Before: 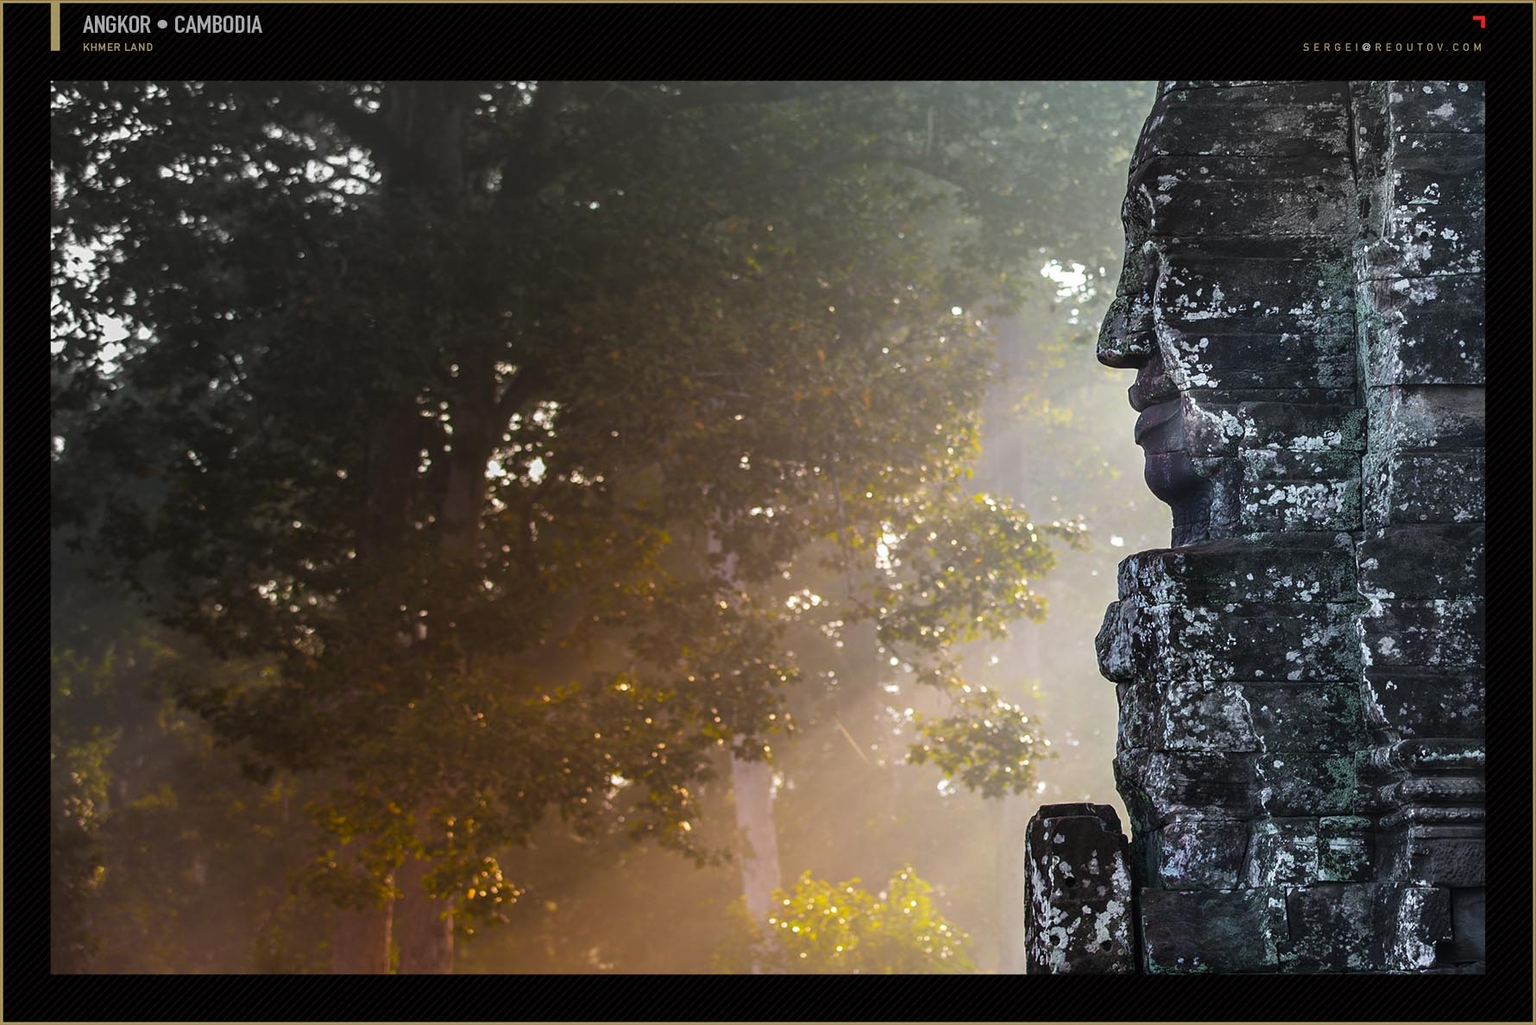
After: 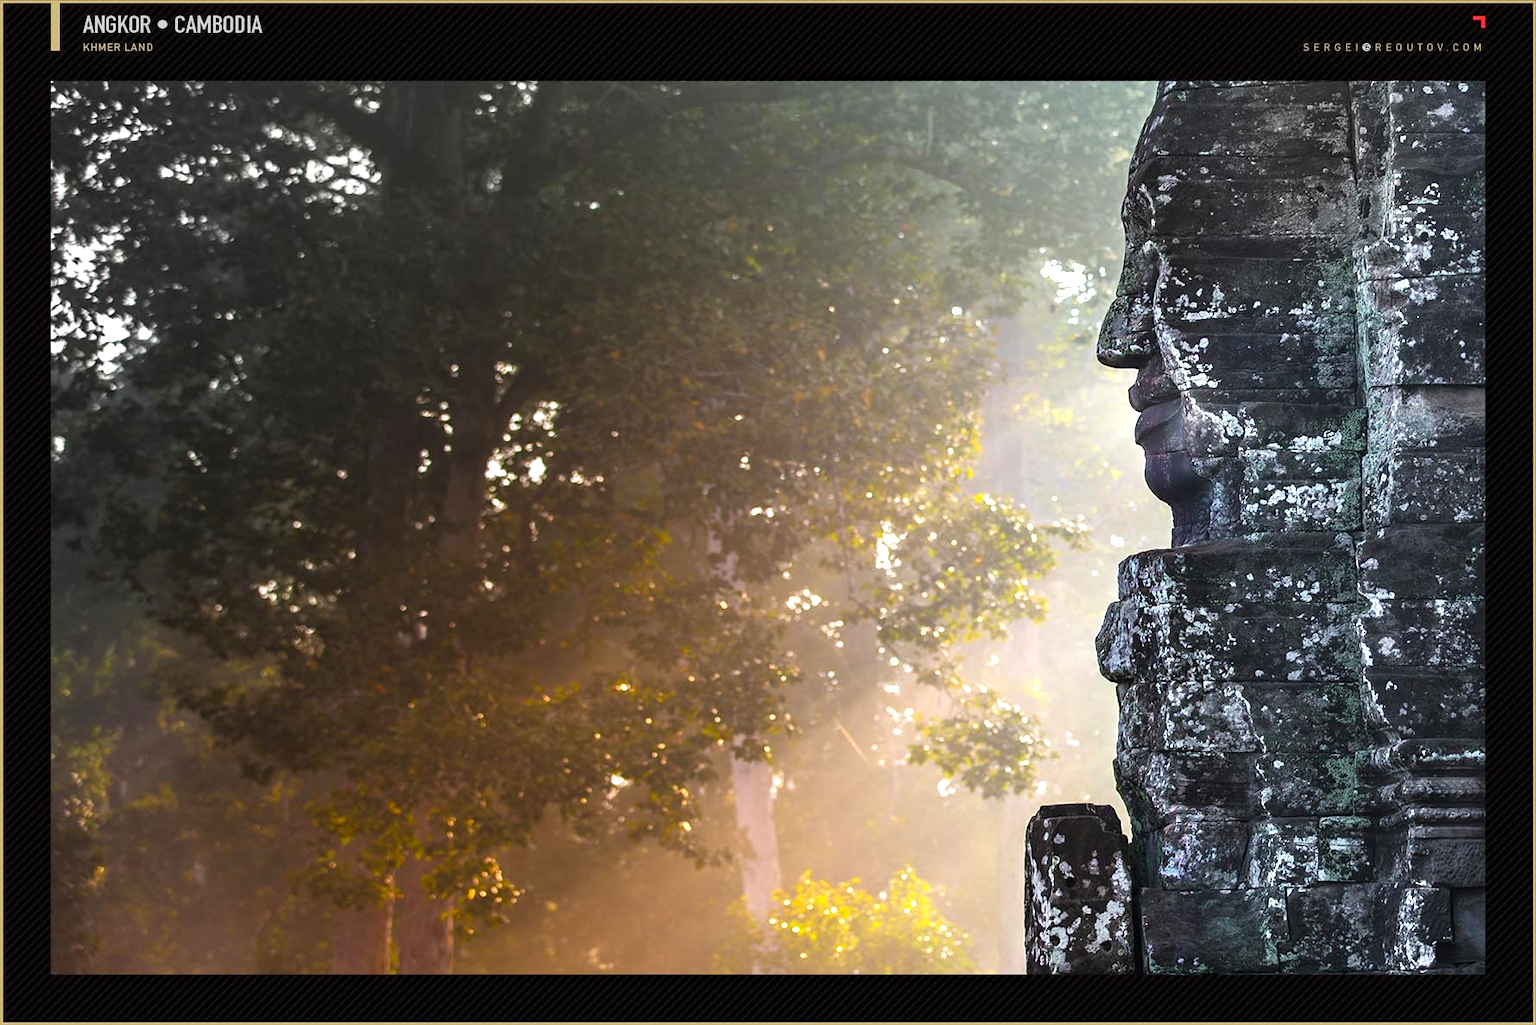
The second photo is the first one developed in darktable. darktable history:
exposure: black level correction 0, exposure 0.686 EV, compensate highlight preservation false
tone equalizer: smoothing diameter 24.99%, edges refinement/feathering 11.84, preserve details guided filter
haze removal: strength 0.087, compatibility mode true, adaptive false
